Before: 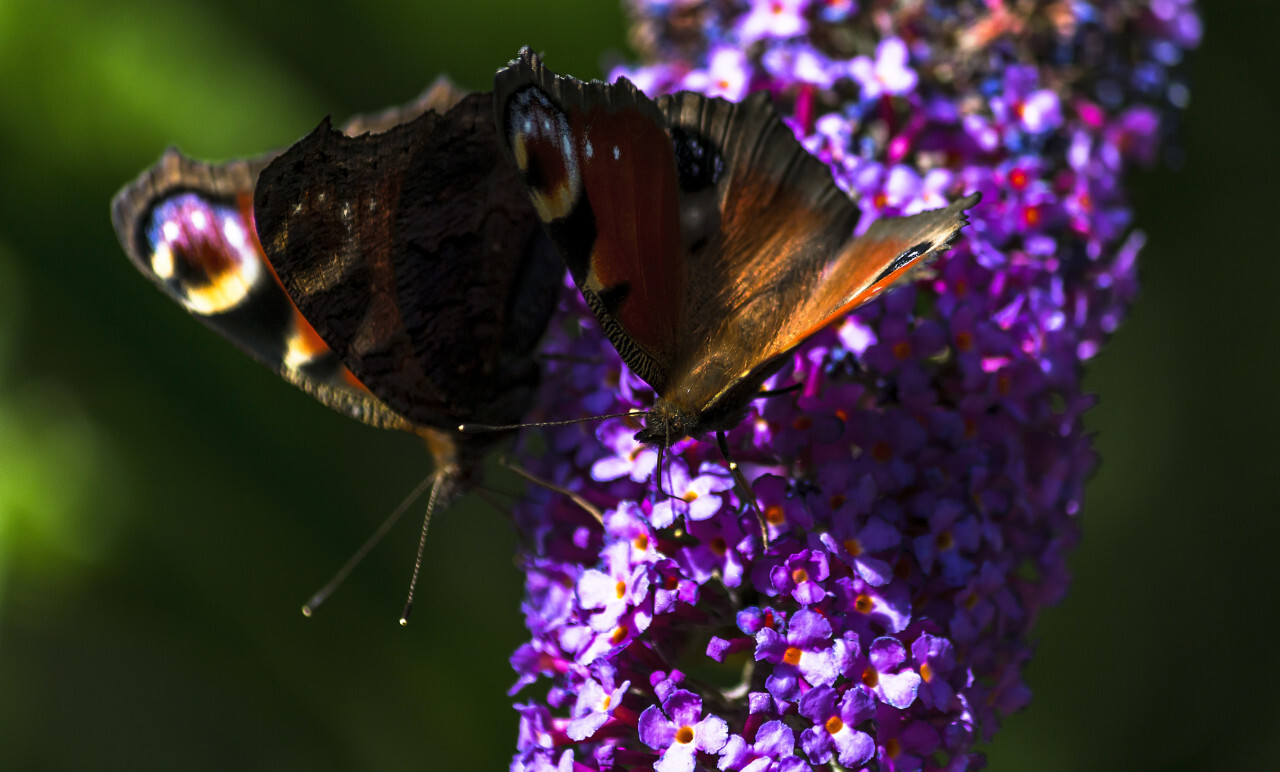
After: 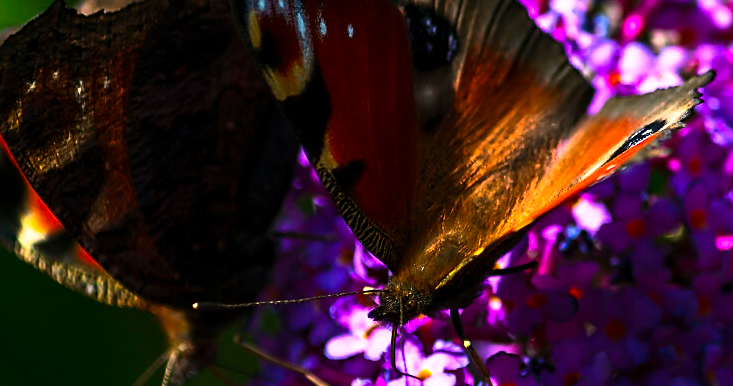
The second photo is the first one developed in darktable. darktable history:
crop: left 20.808%, top 15.905%, right 21.906%, bottom 34.051%
contrast brightness saturation: contrast 0.227, brightness 0.097, saturation 0.292
sharpen: radius 1.873, amount 0.393, threshold 1.692
